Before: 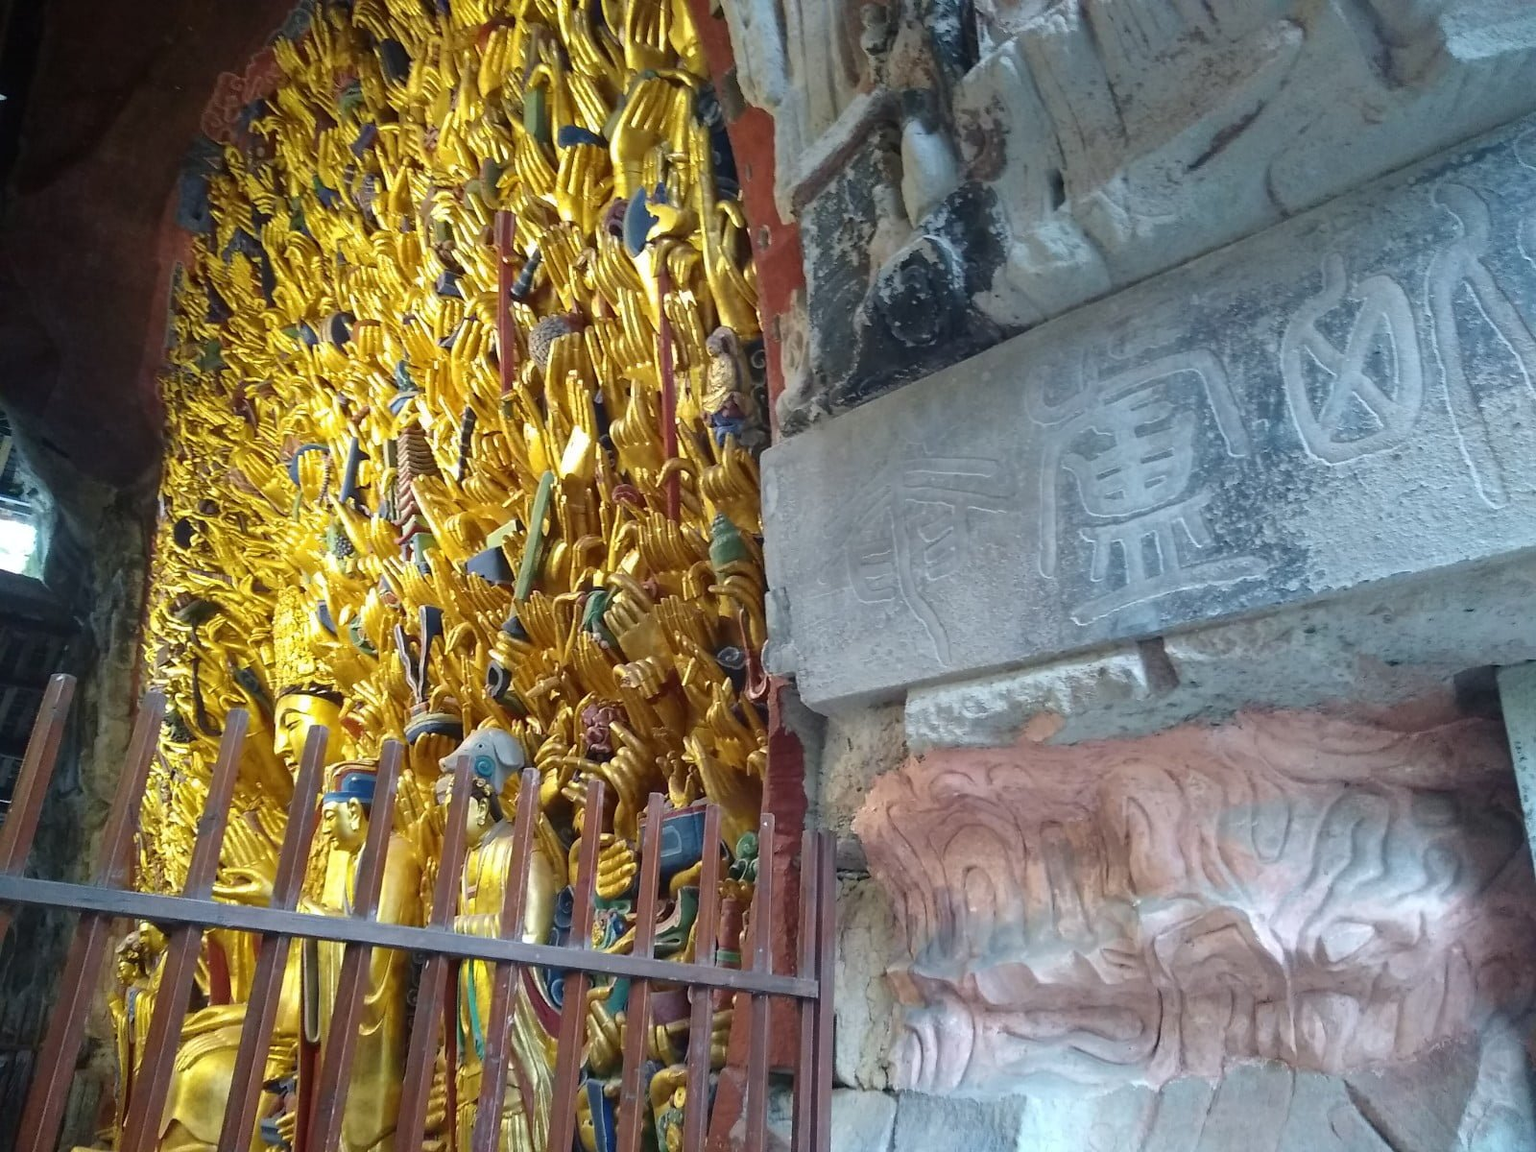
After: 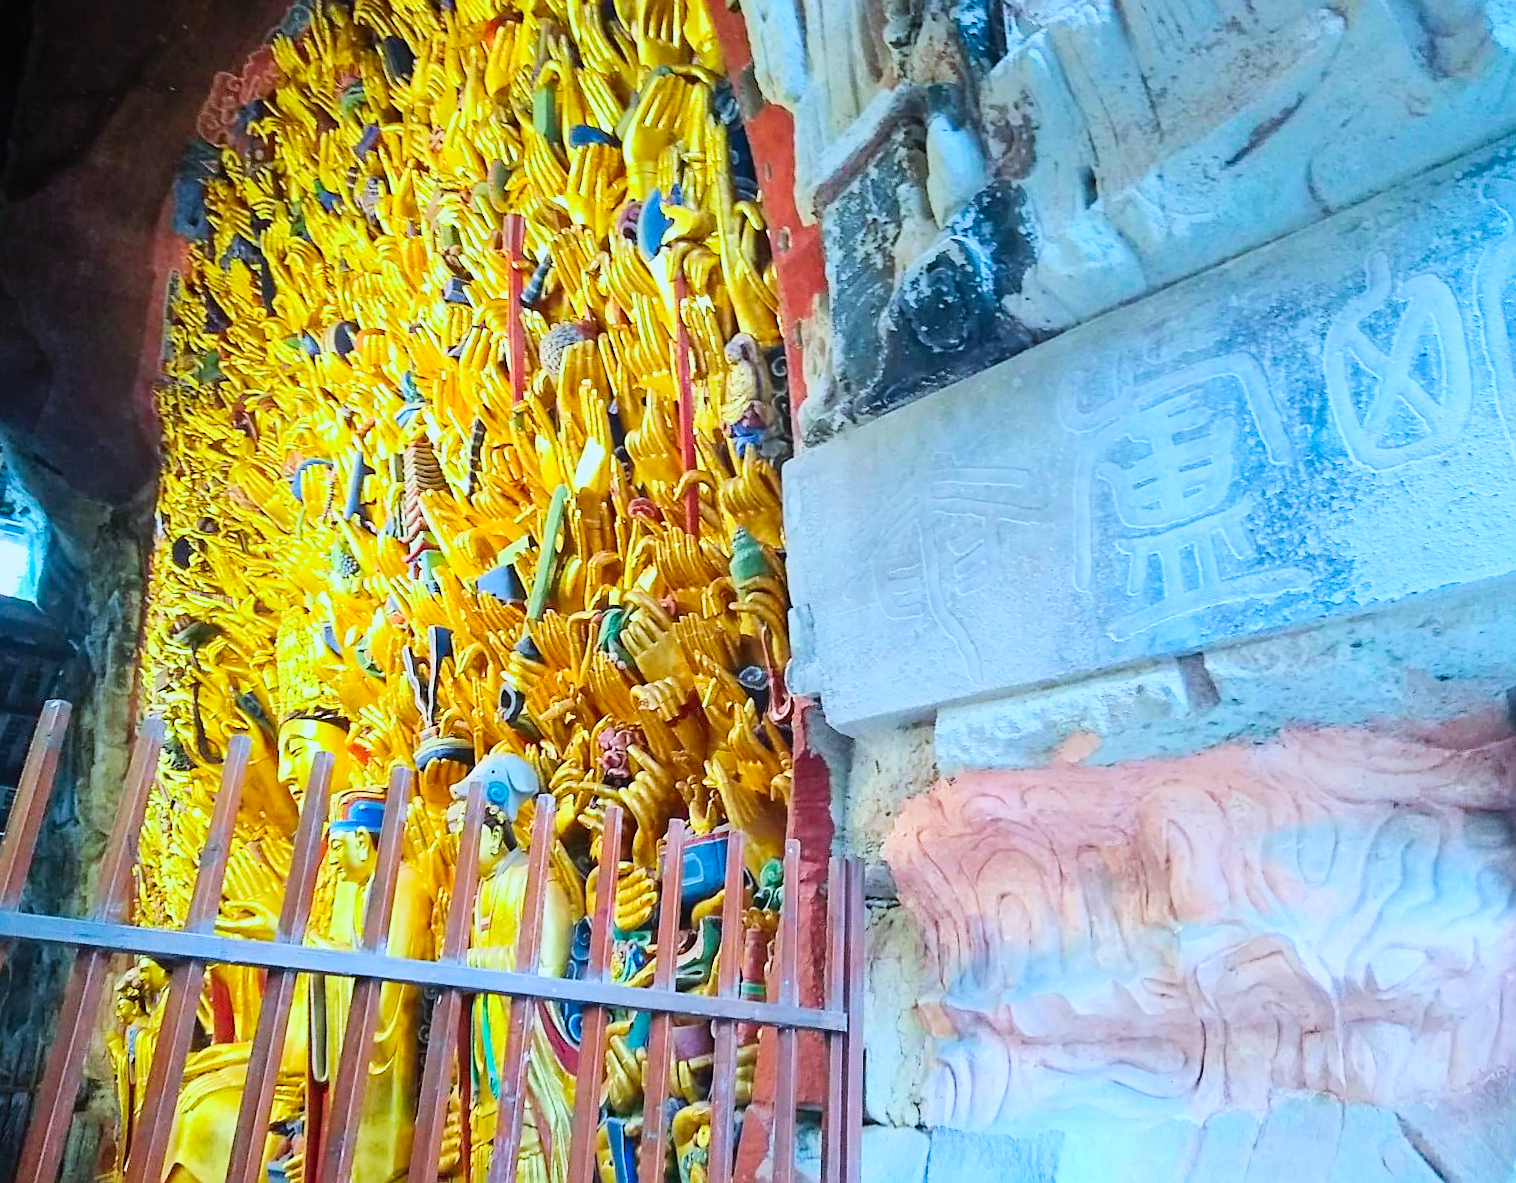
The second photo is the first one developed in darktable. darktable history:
contrast brightness saturation: contrast 0.2, brightness 0.2, saturation 0.8
rotate and perspective: rotation -0.45°, automatic cropping original format, crop left 0.008, crop right 0.992, crop top 0.012, crop bottom 0.988
color calibration: illuminant F (fluorescent), F source F9 (Cool White Deluxe 4150 K) – high CRI, x 0.374, y 0.373, temperature 4158.34 K
sharpen: on, module defaults
exposure: exposure 0.74 EV, compensate highlight preservation false
crop: right 4.126%, bottom 0.031%
tone equalizer: on, module defaults
filmic rgb: black relative exposure -7.32 EV, white relative exposure 5.09 EV, hardness 3.2
